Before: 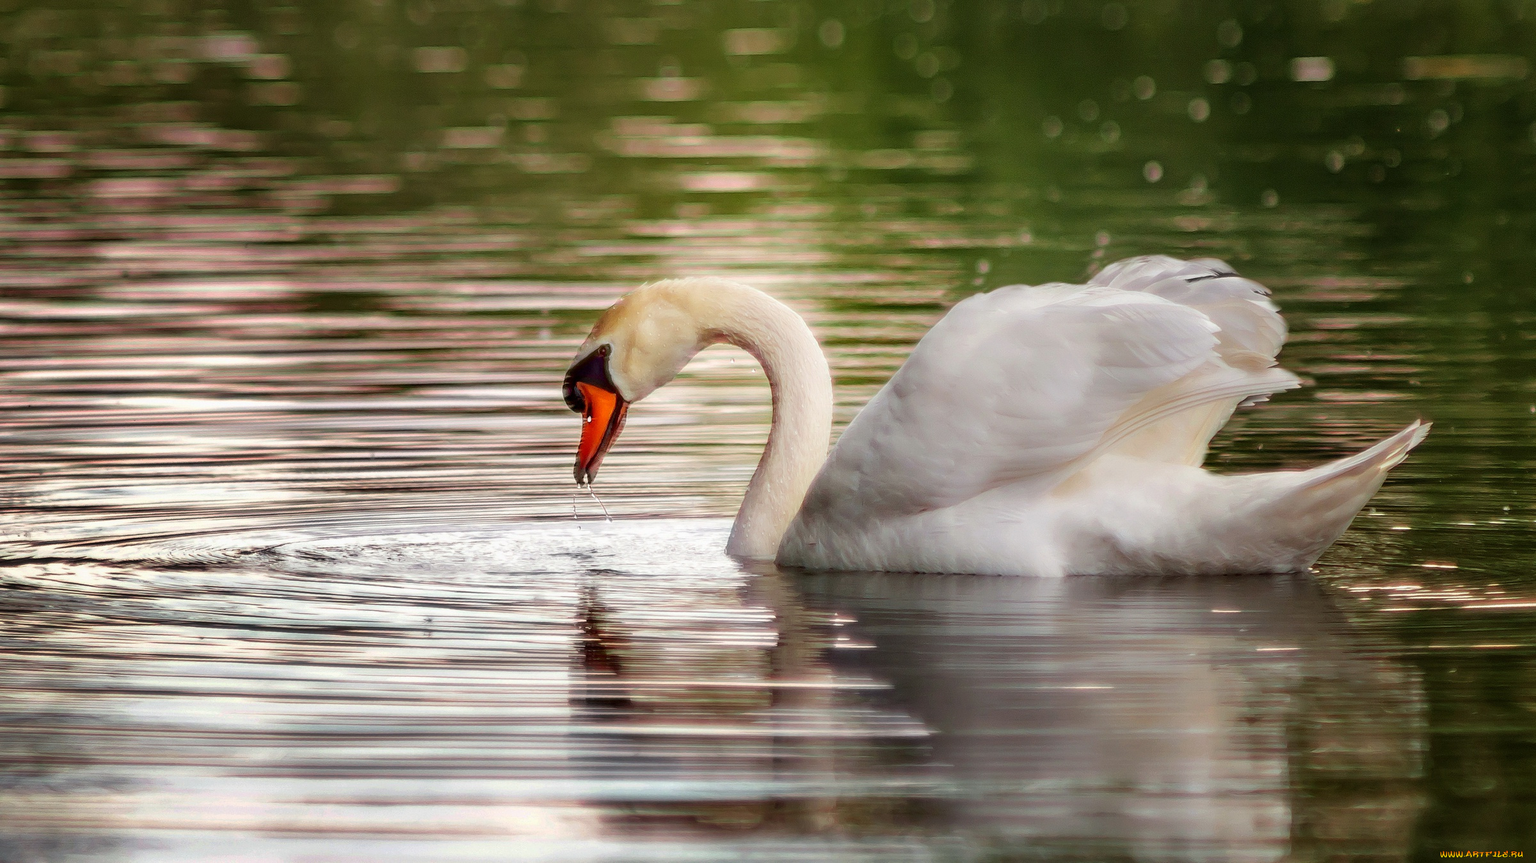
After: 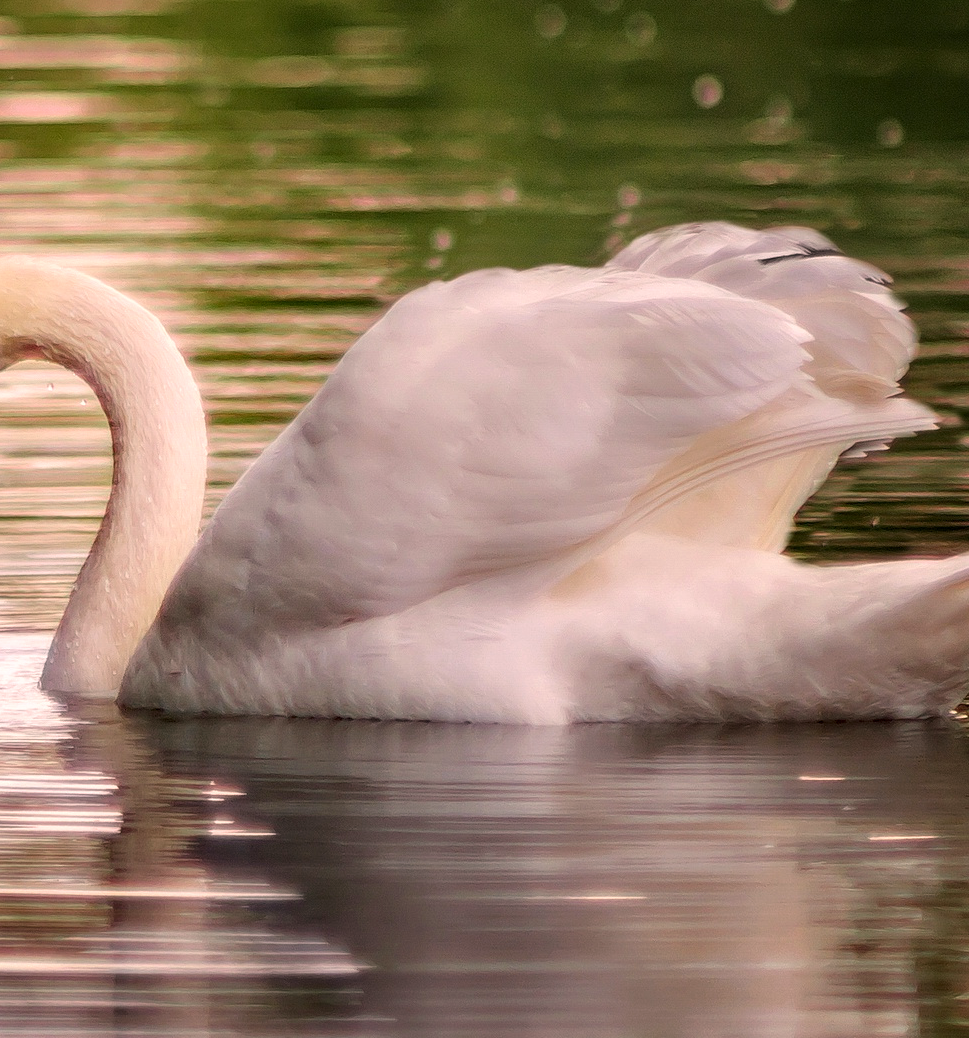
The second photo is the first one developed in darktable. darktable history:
color correction: highlights a* 12.22, highlights b* 5.5
crop: left 45.595%, top 13.17%, right 13.999%, bottom 9.85%
local contrast: highlights 107%, shadows 101%, detail 120%, midtone range 0.2
